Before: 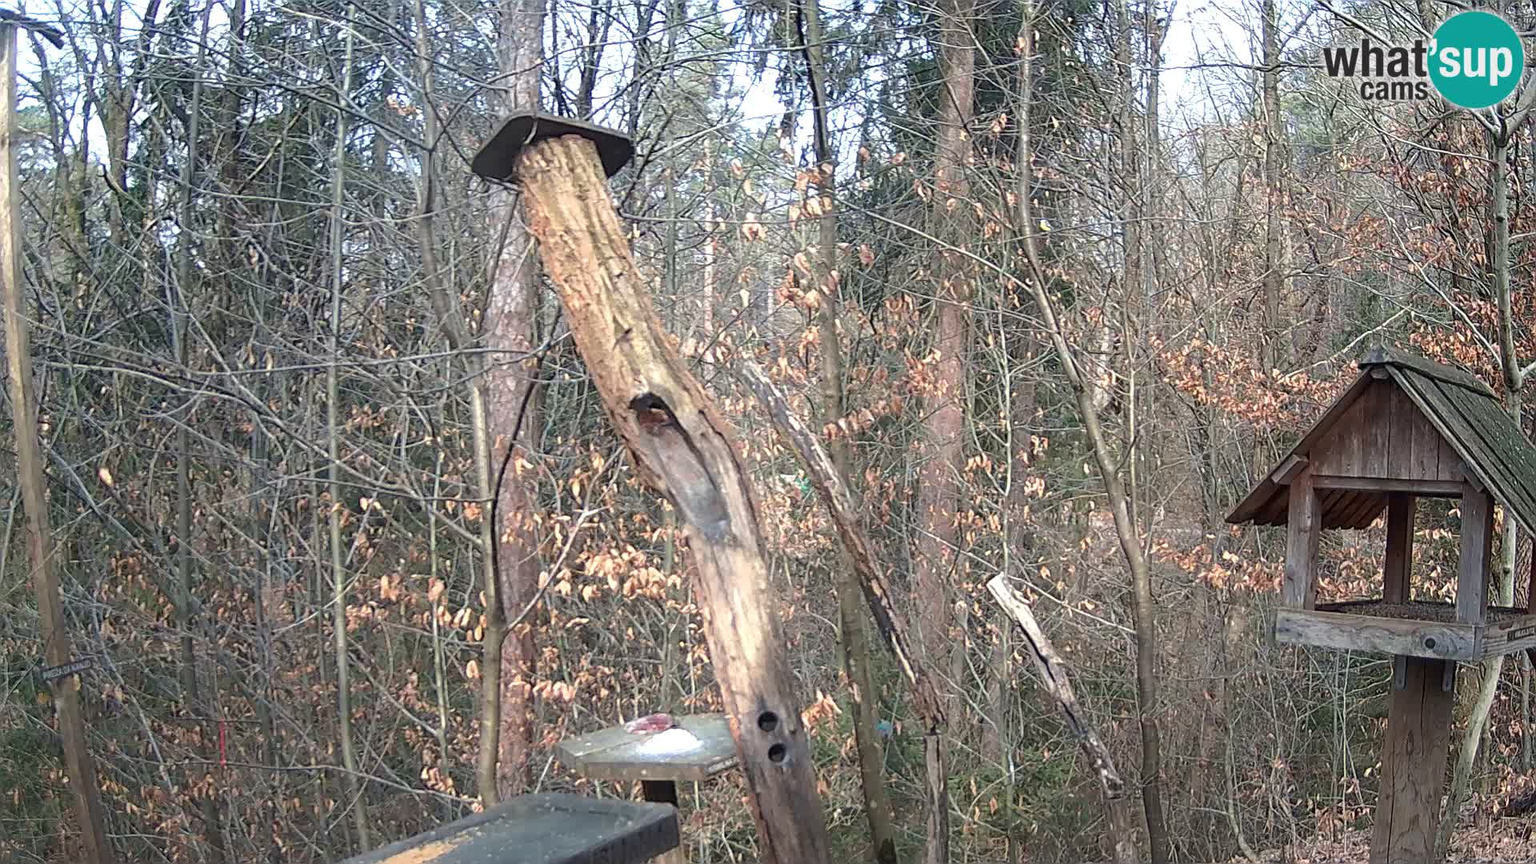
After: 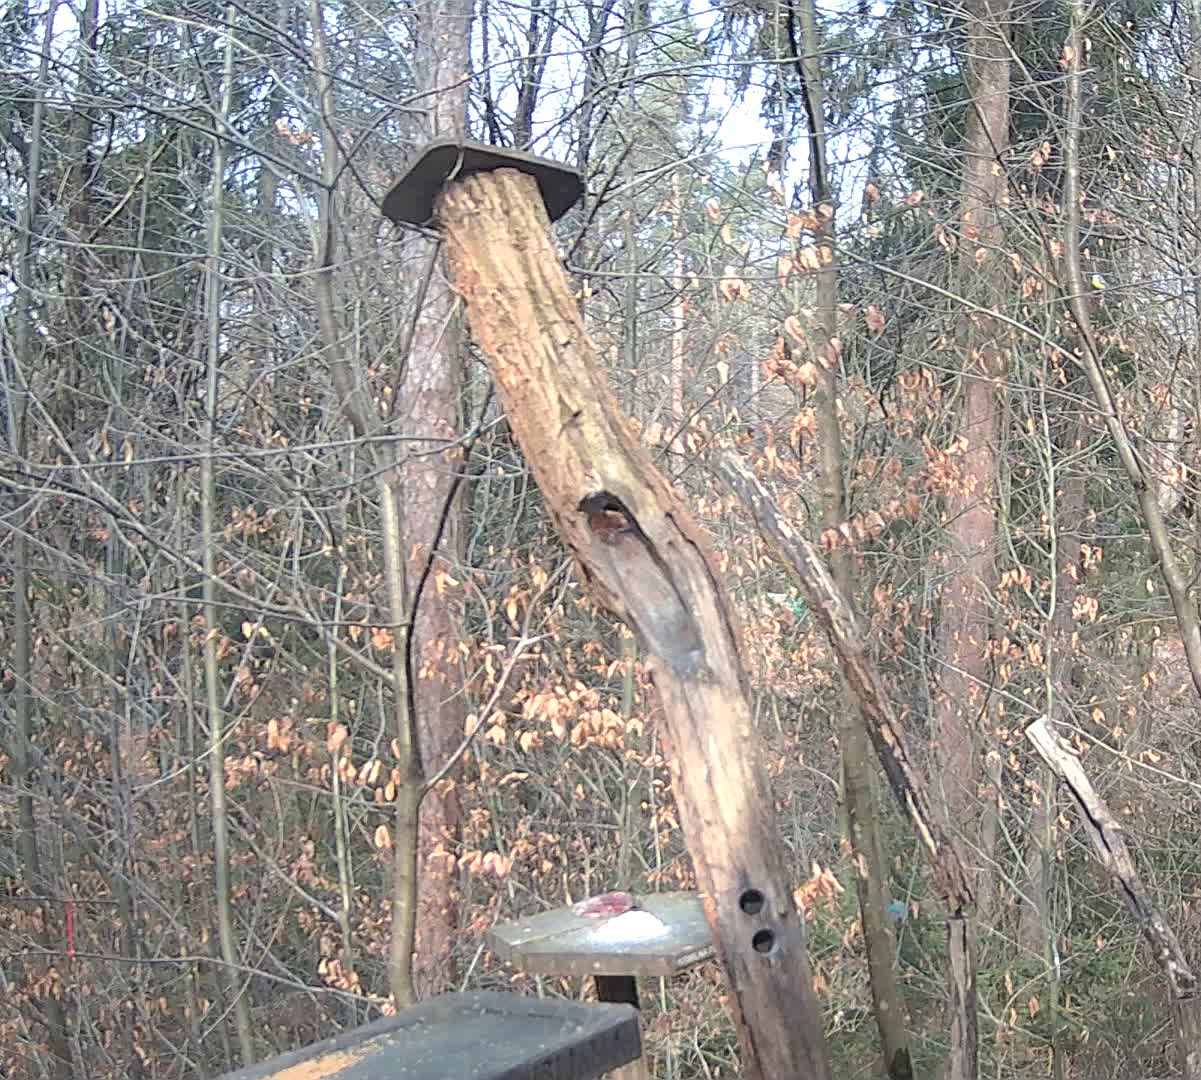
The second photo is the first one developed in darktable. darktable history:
contrast brightness saturation: brightness 0.139
crop: left 10.876%, right 26.55%
